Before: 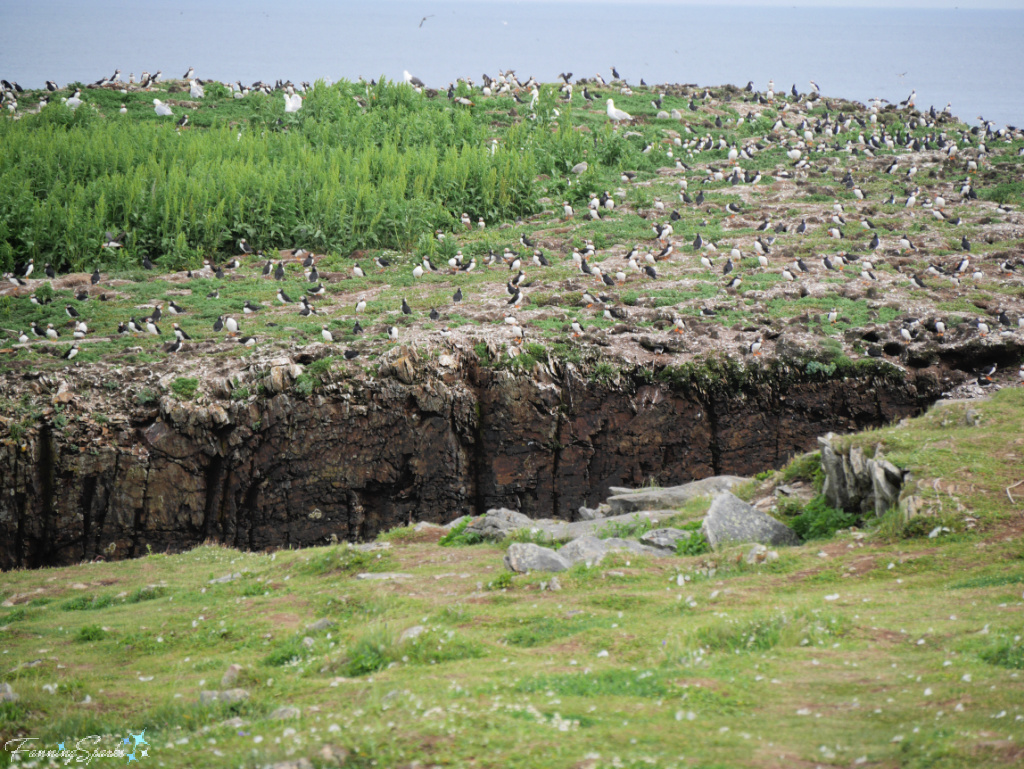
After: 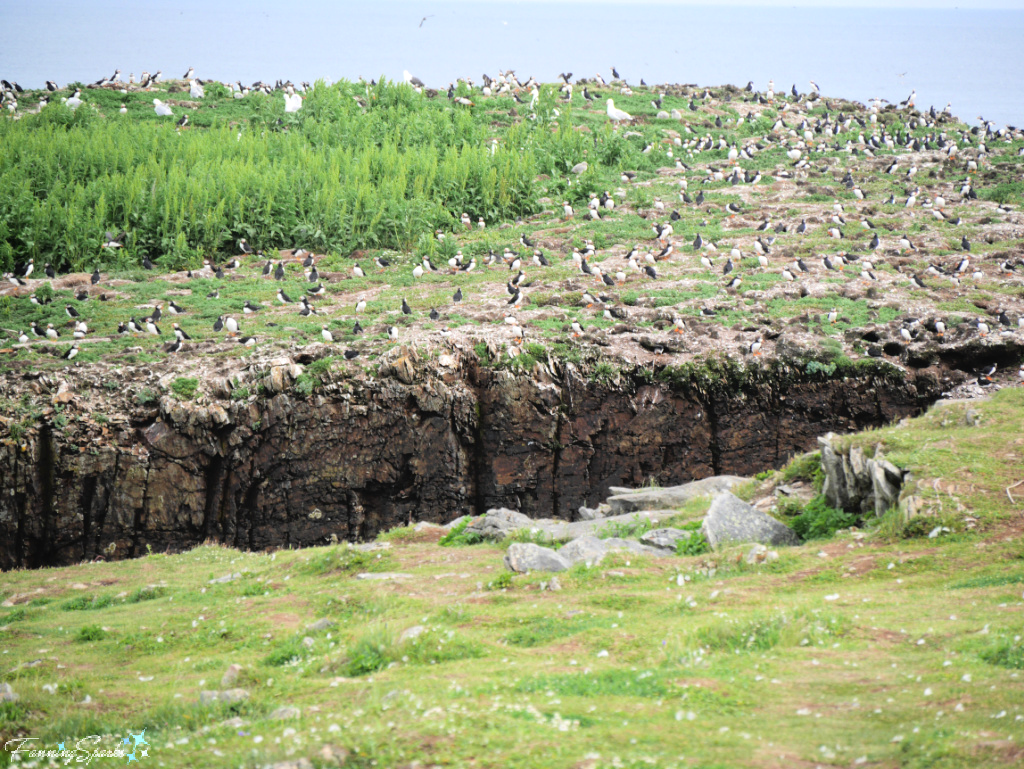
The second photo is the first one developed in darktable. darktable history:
exposure: exposure 0.405 EV, compensate highlight preservation false
tone curve: curves: ch0 [(0, 0.008) (0.107, 0.091) (0.283, 0.287) (0.461, 0.498) (0.64, 0.679) (0.822, 0.841) (0.998, 0.978)]; ch1 [(0, 0) (0.316, 0.349) (0.466, 0.442) (0.502, 0.5) (0.527, 0.519) (0.561, 0.553) (0.608, 0.629) (0.669, 0.704) (0.859, 0.899) (1, 1)]; ch2 [(0, 0) (0.33, 0.301) (0.421, 0.443) (0.473, 0.498) (0.502, 0.504) (0.522, 0.525) (0.592, 0.61) (0.705, 0.7) (1, 1)], color space Lab, linked channels, preserve colors none
